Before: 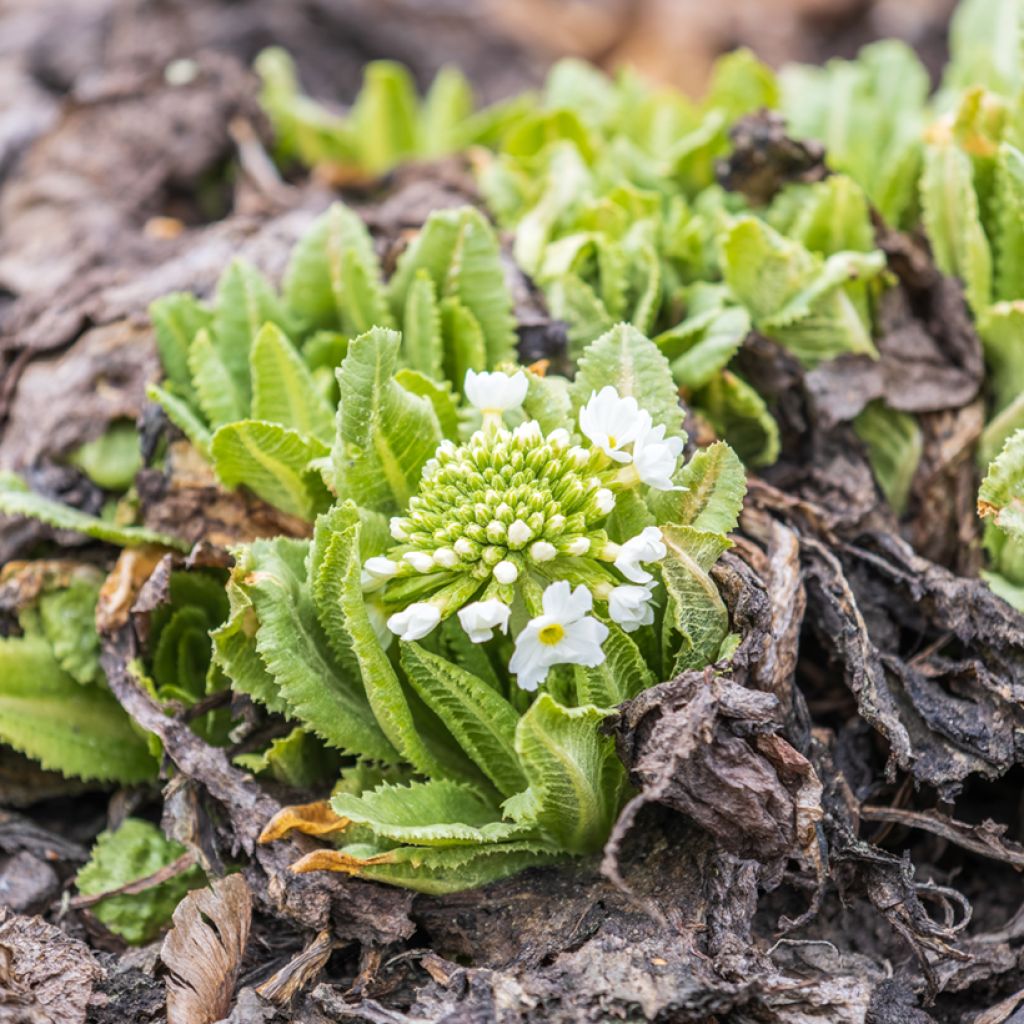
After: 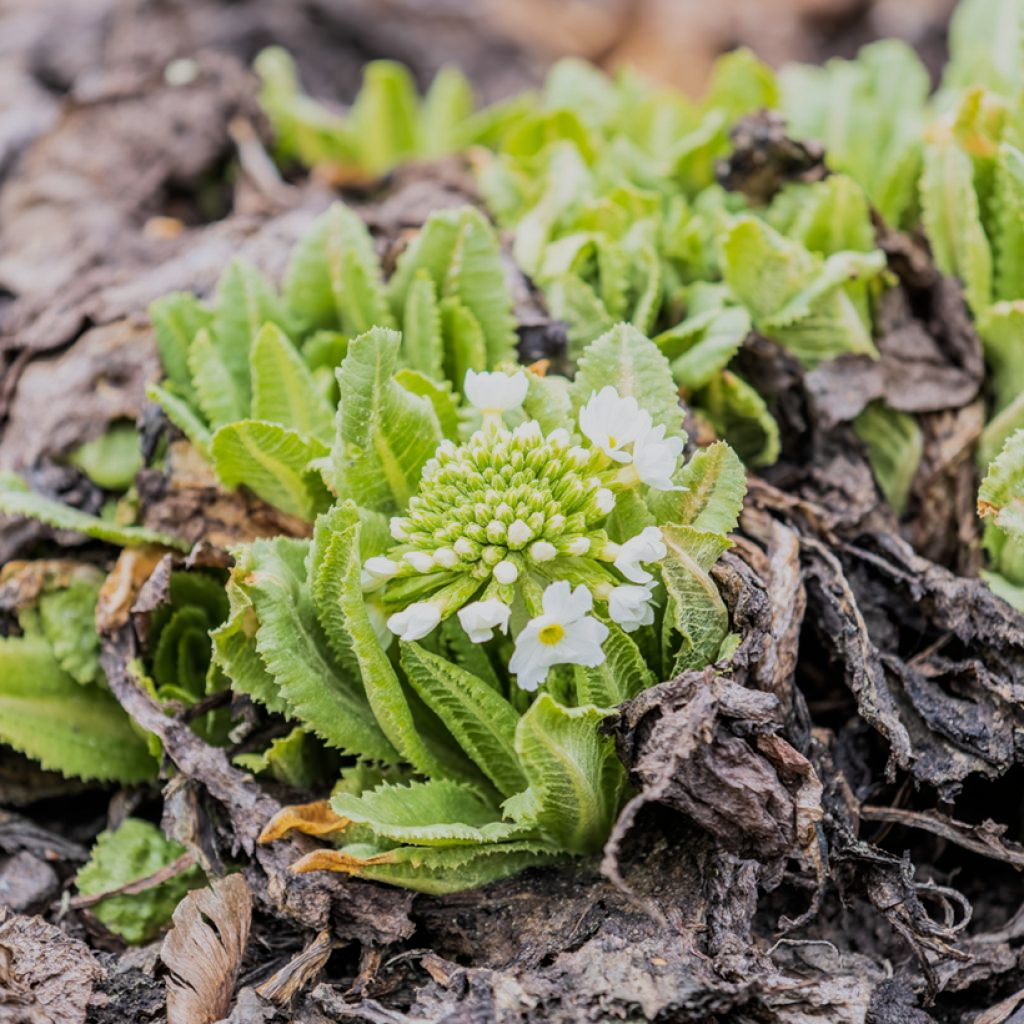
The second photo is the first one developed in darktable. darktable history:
filmic rgb: black relative exposure -7.65 EV, white relative exposure 4.56 EV, threshold 5.97 EV, hardness 3.61, contrast 1.058, enable highlight reconstruction true
